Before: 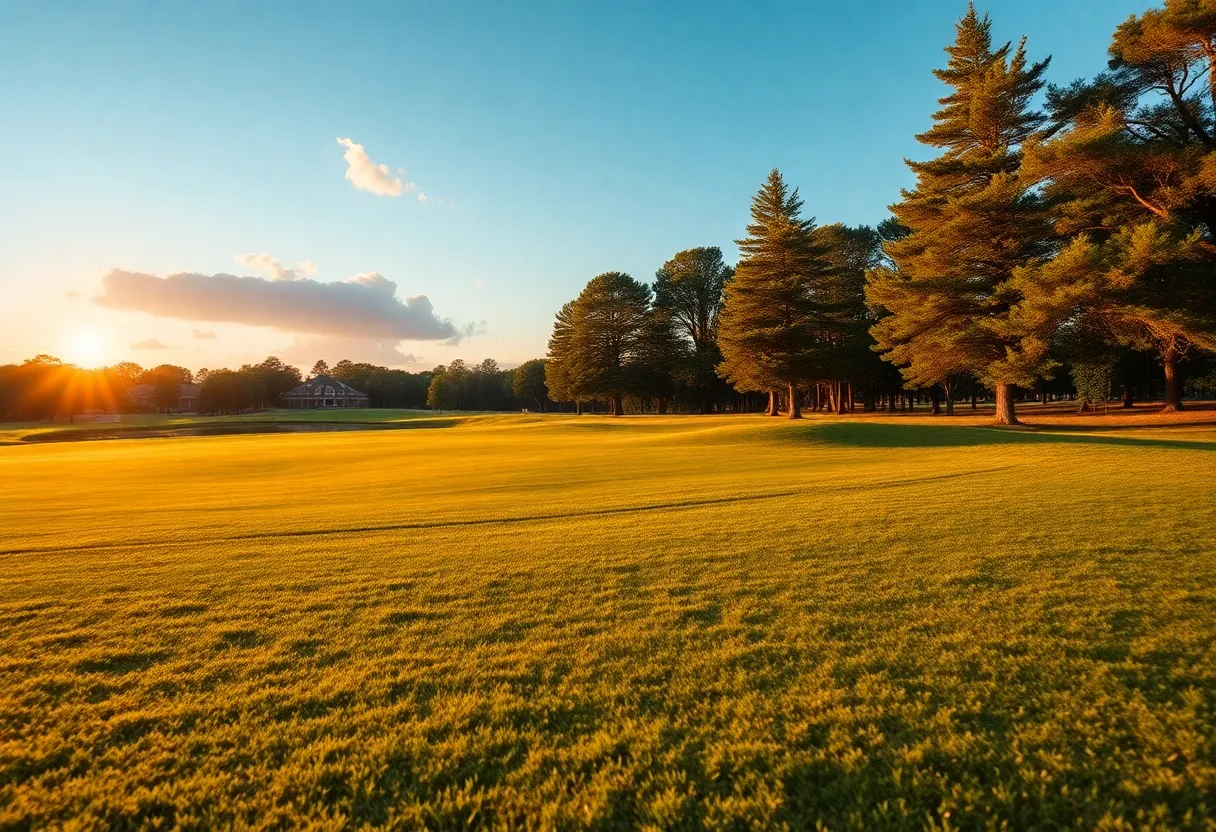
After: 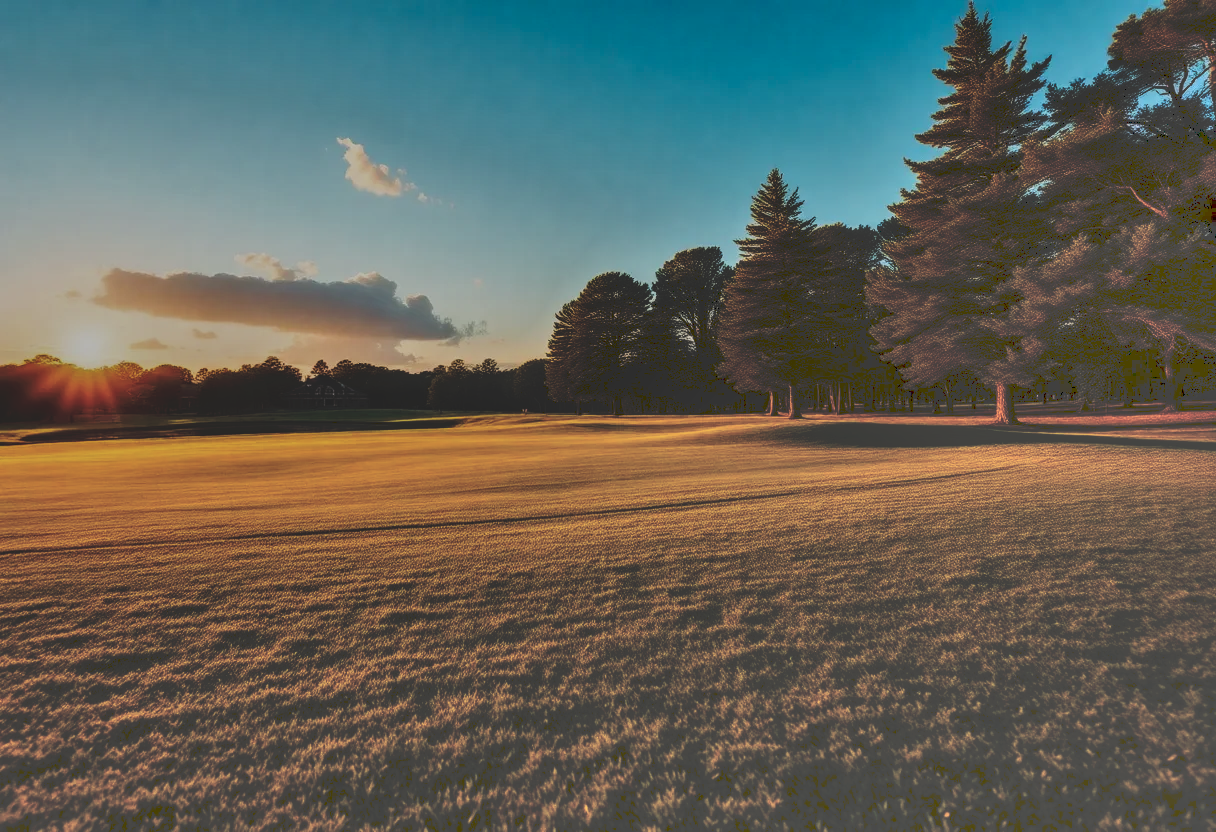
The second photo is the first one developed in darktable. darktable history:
tone curve: curves: ch0 [(0, 0) (0.003, 0.241) (0.011, 0.241) (0.025, 0.242) (0.044, 0.246) (0.069, 0.25) (0.1, 0.251) (0.136, 0.256) (0.177, 0.275) (0.224, 0.293) (0.277, 0.326) (0.335, 0.38) (0.399, 0.449) (0.468, 0.525) (0.543, 0.606) (0.623, 0.683) (0.709, 0.751) (0.801, 0.824) (0.898, 0.871) (1, 1)], preserve colors none
shadows and highlights: shadows 61.21, soften with gaussian
tone equalizer: -8 EV -1.99 EV, -7 EV -1.98 EV, -6 EV -1.97 EV, -5 EV -1.97 EV, -4 EV -1.97 EV, -3 EV -1.97 EV, -2 EV -1.97 EV, -1 EV -1.6 EV, +0 EV -1.99 EV
color balance rgb: linear chroma grading › global chroma 12.727%, perceptual saturation grading › global saturation 9.644%, perceptual brilliance grading › global brilliance 3.226%, global vibrance 20%
local contrast: highlights 8%, shadows 38%, detail 184%, midtone range 0.465
